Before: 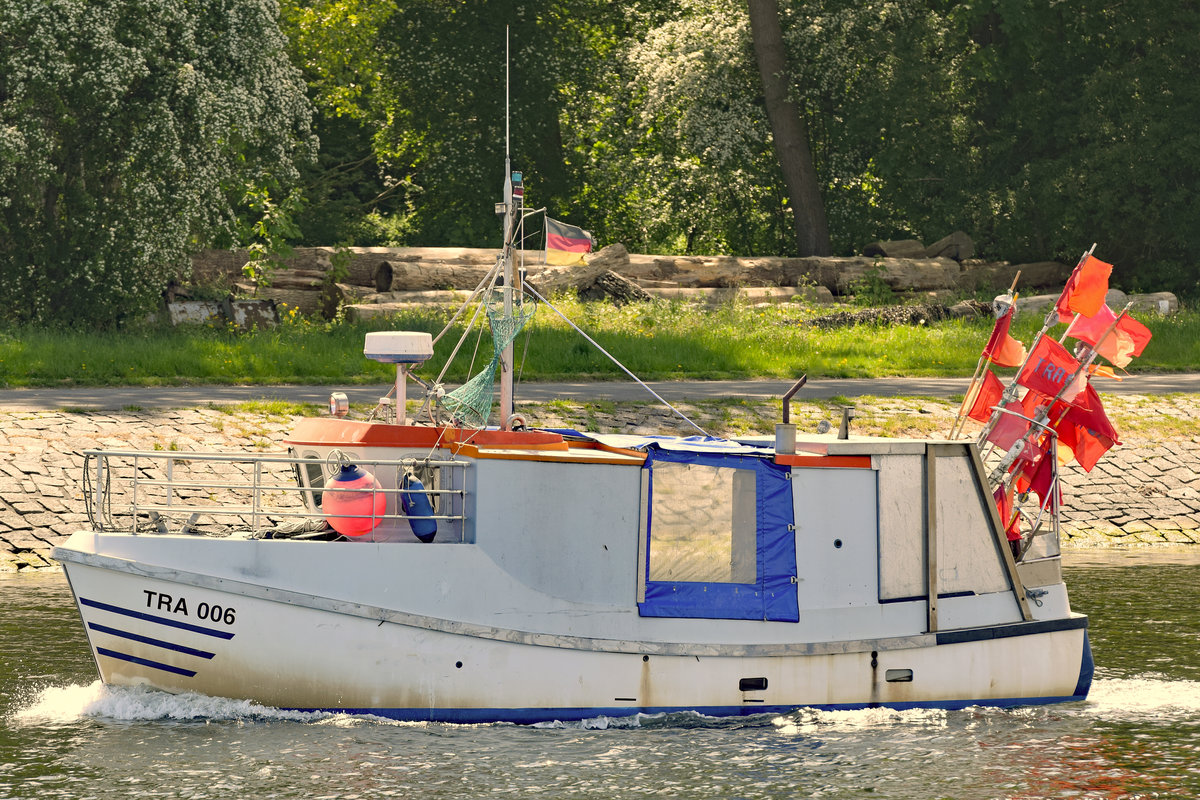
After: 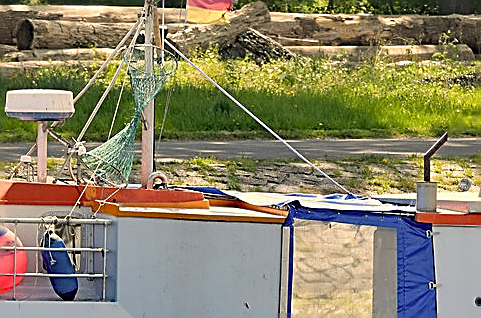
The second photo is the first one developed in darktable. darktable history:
crop: left 29.954%, top 30.311%, right 29.954%, bottom 29.915%
sharpen: radius 1.642, amount 1.277
